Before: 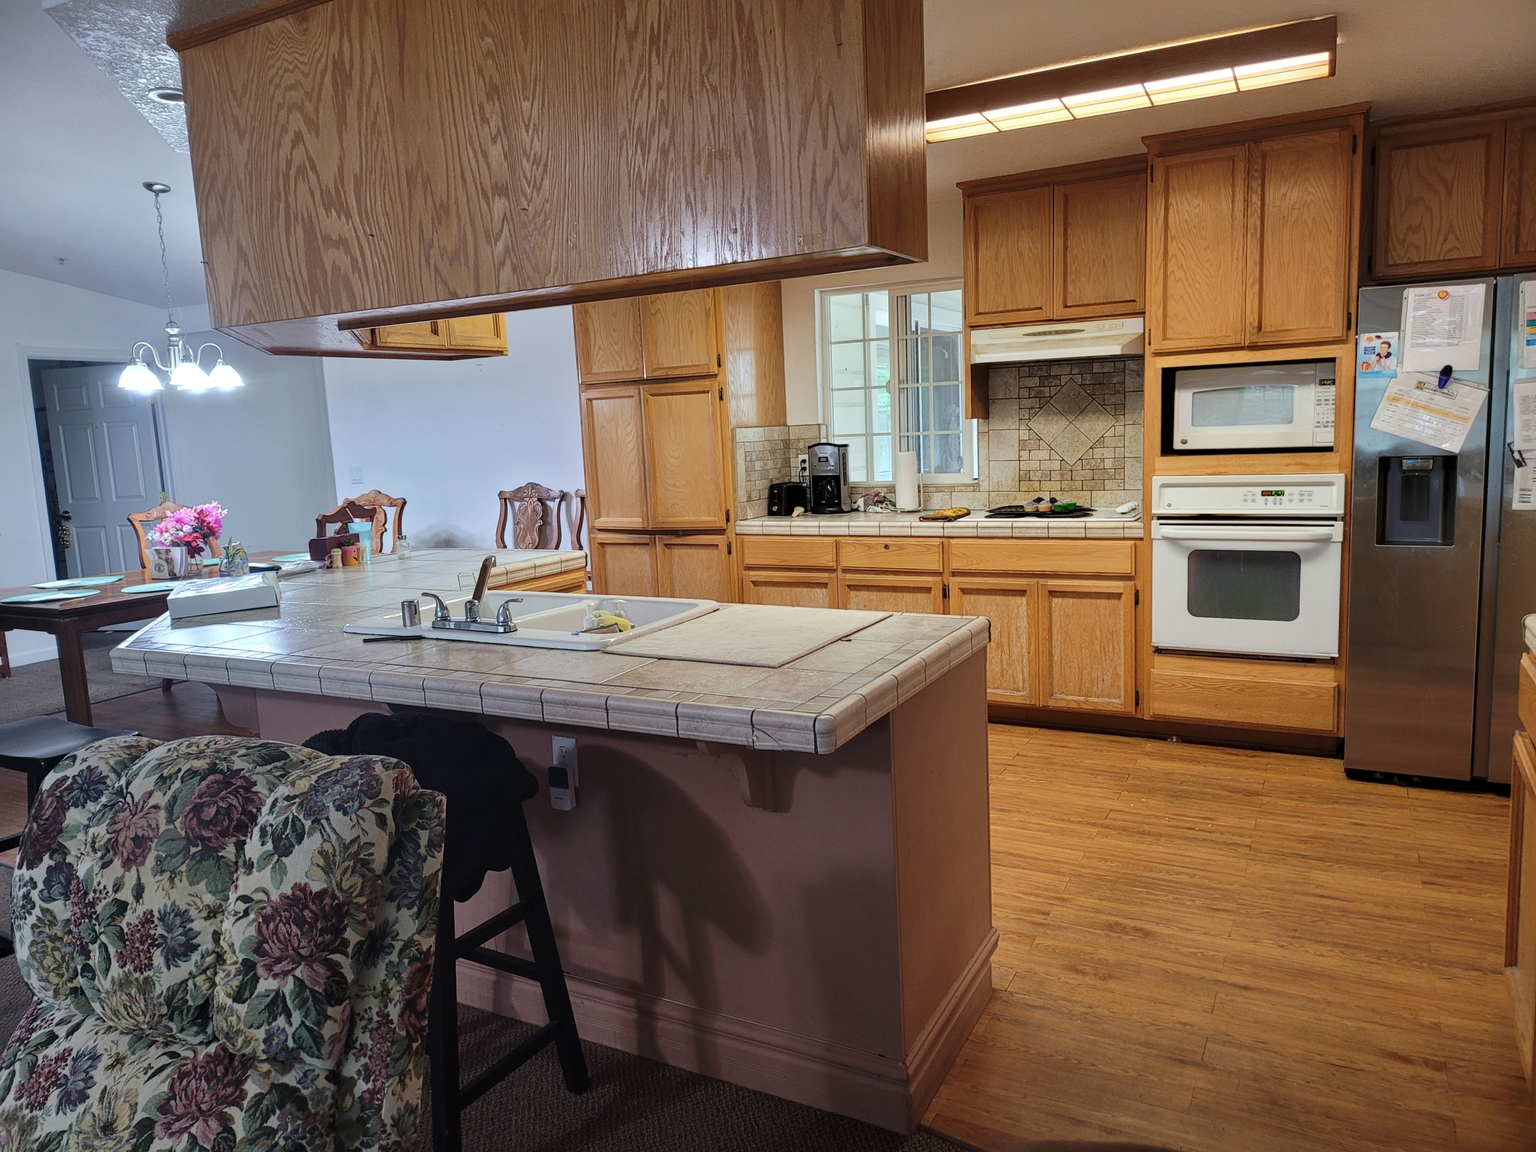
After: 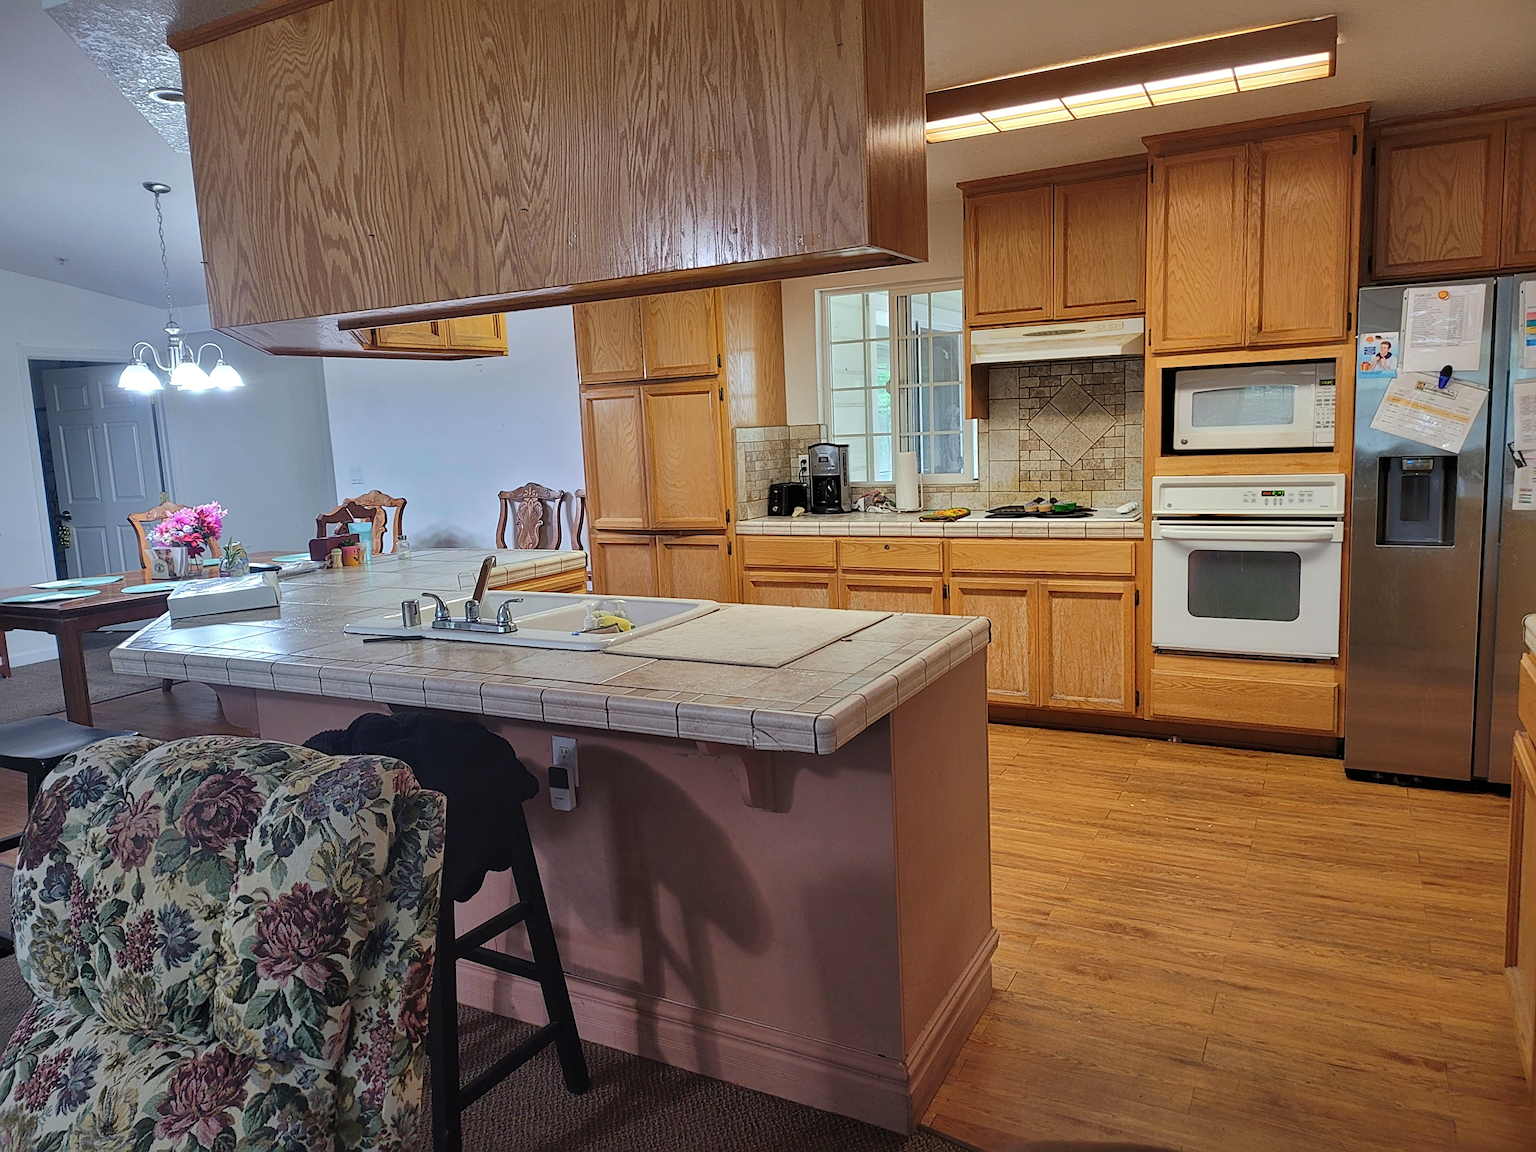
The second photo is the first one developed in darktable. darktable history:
sharpen: on, module defaults
contrast equalizer: y [[0.5 ×6], [0.5 ×6], [0.975, 0.964, 0.925, 0.865, 0.793, 0.721], [0 ×6], [0 ×6]]
contrast brightness saturation: contrast 0.04, saturation 0.07
shadows and highlights: on, module defaults
